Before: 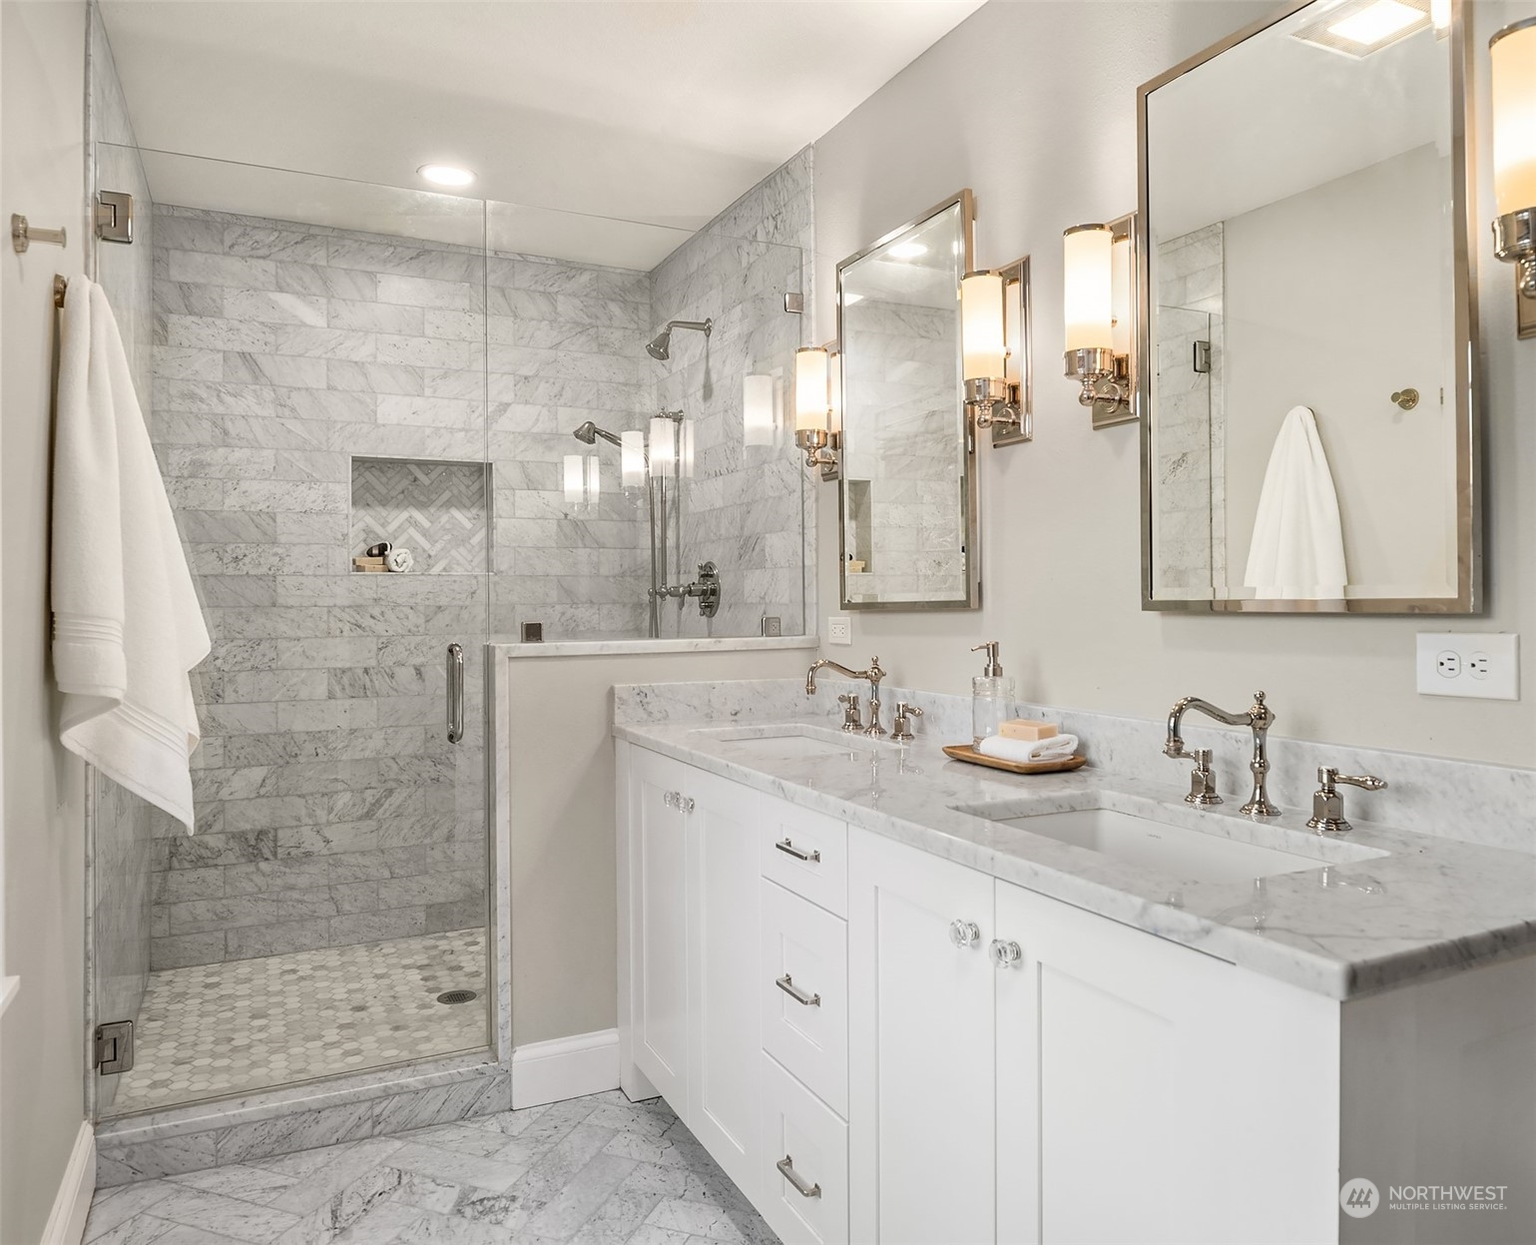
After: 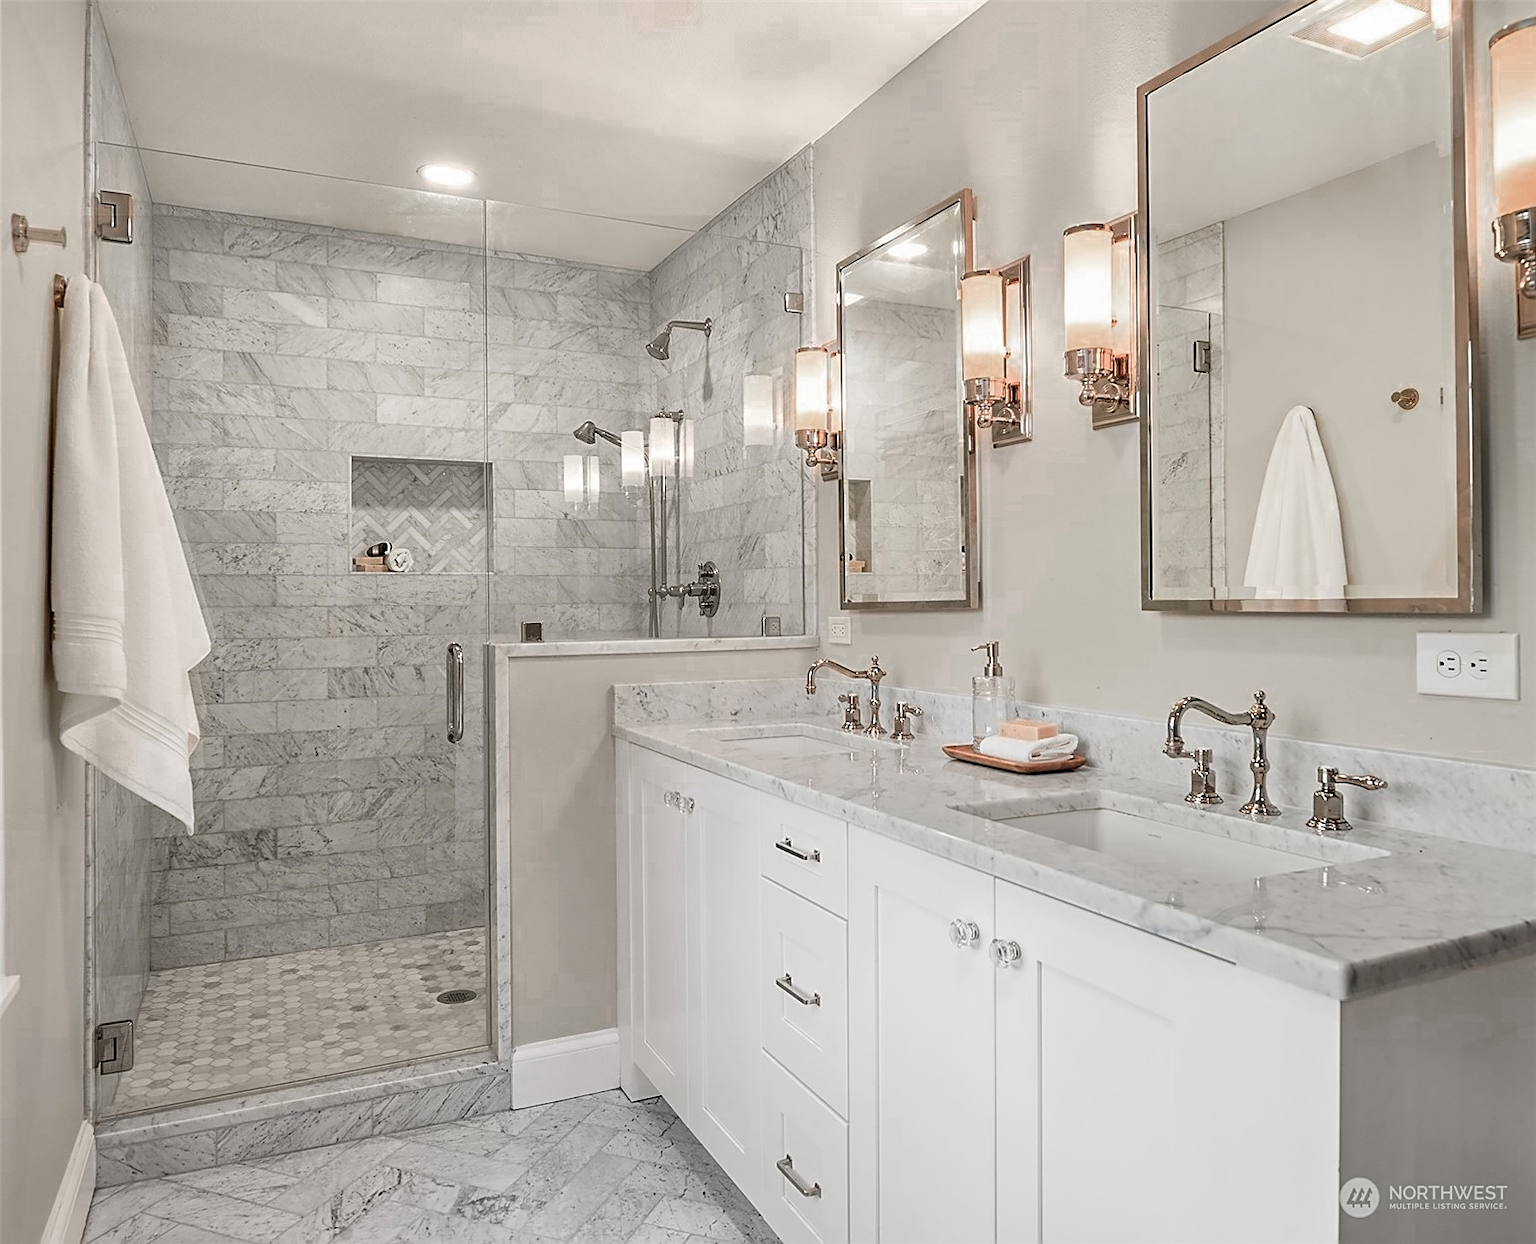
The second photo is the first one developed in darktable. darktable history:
color zones: curves: ch0 [(0.006, 0.385) (0.143, 0.563) (0.243, 0.321) (0.352, 0.464) (0.516, 0.456) (0.625, 0.5) (0.75, 0.5) (0.875, 0.5)]; ch1 [(0, 0.5) (0.134, 0.504) (0.246, 0.463) (0.421, 0.515) (0.5, 0.56) (0.625, 0.5) (0.75, 0.5) (0.875, 0.5)]; ch2 [(0, 0.5) (0.131, 0.426) (0.307, 0.289) (0.38, 0.188) (0.513, 0.216) (0.625, 0.548) (0.75, 0.468) (0.838, 0.396) (0.971, 0.311)]
sharpen: on, module defaults
exposure: exposure 0 EV, compensate highlight preservation false
